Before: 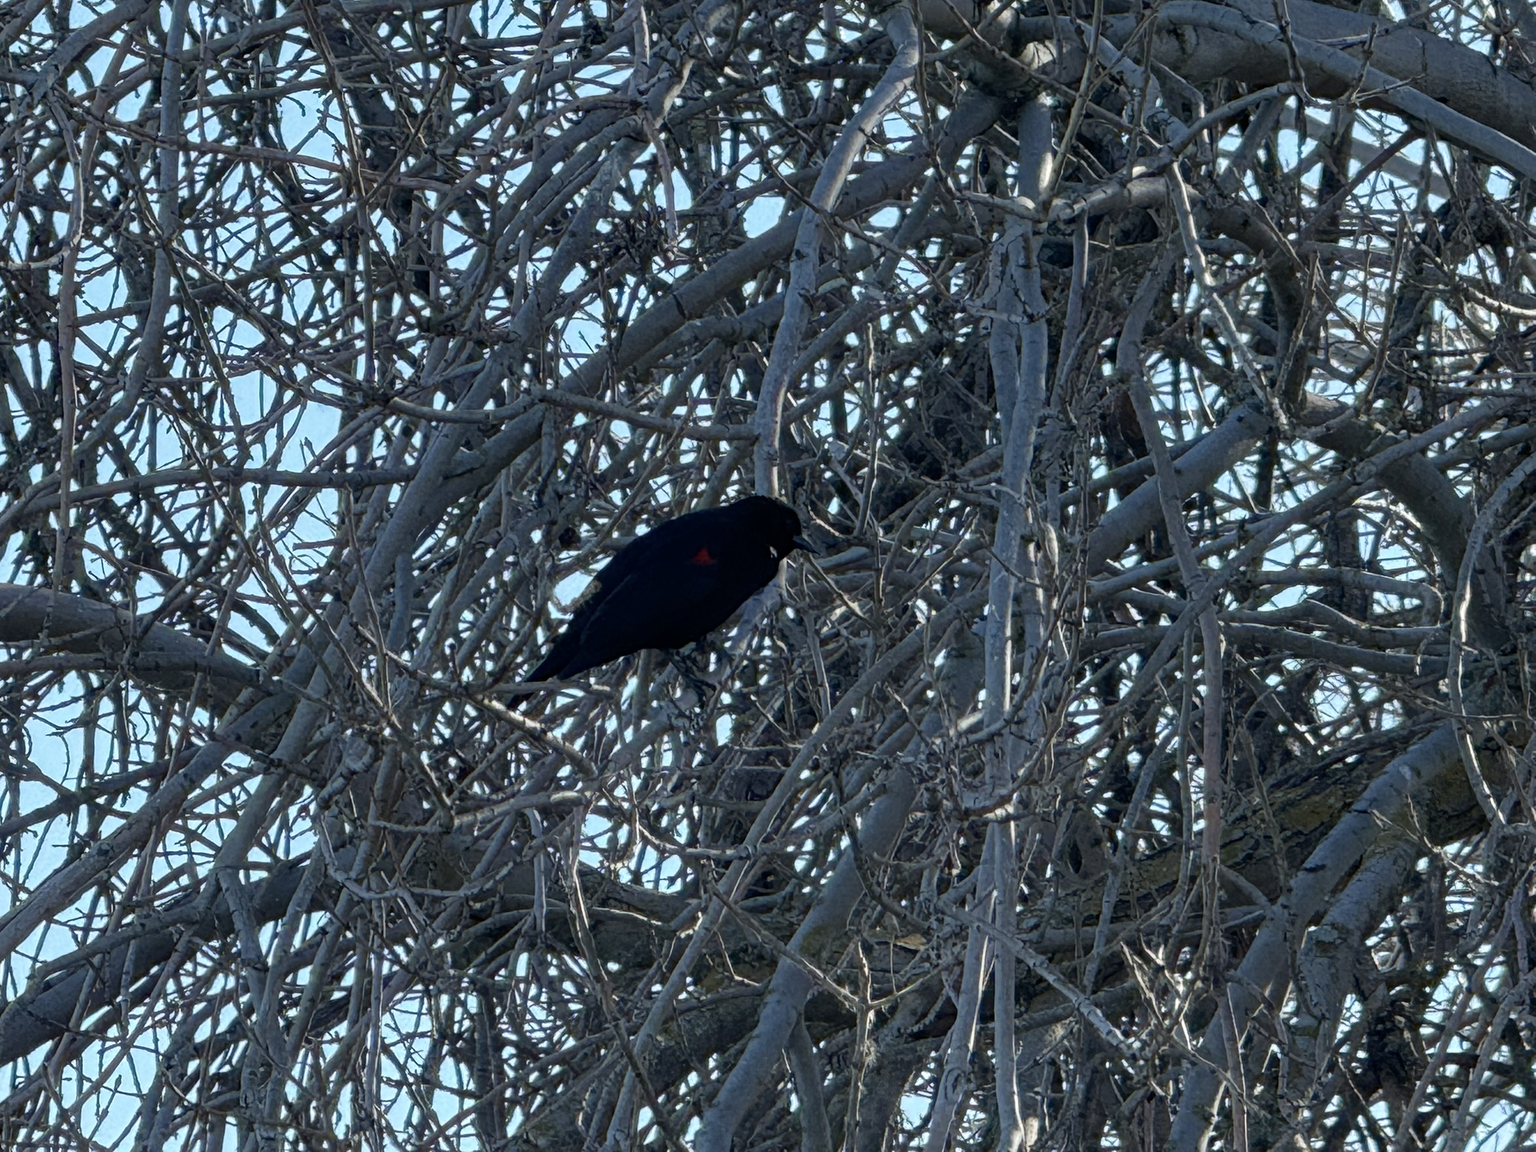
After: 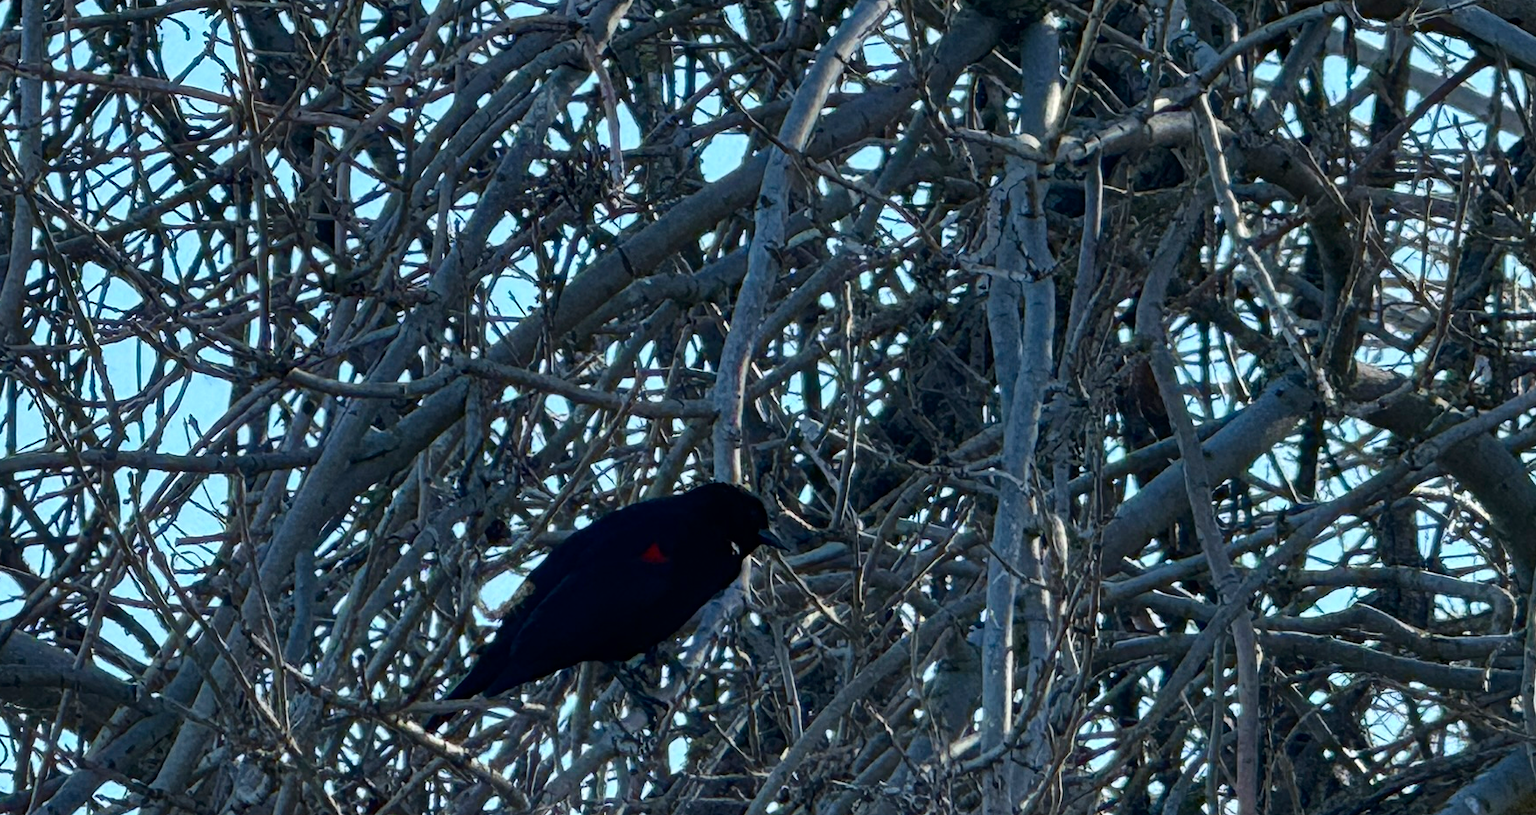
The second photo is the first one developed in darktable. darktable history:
contrast brightness saturation: contrast 0.133, brightness -0.049, saturation 0.161
shadows and highlights: shadows 31.53, highlights -32.14, soften with gaussian
crop and rotate: left 9.296%, top 7.116%, right 4.902%, bottom 32.14%
